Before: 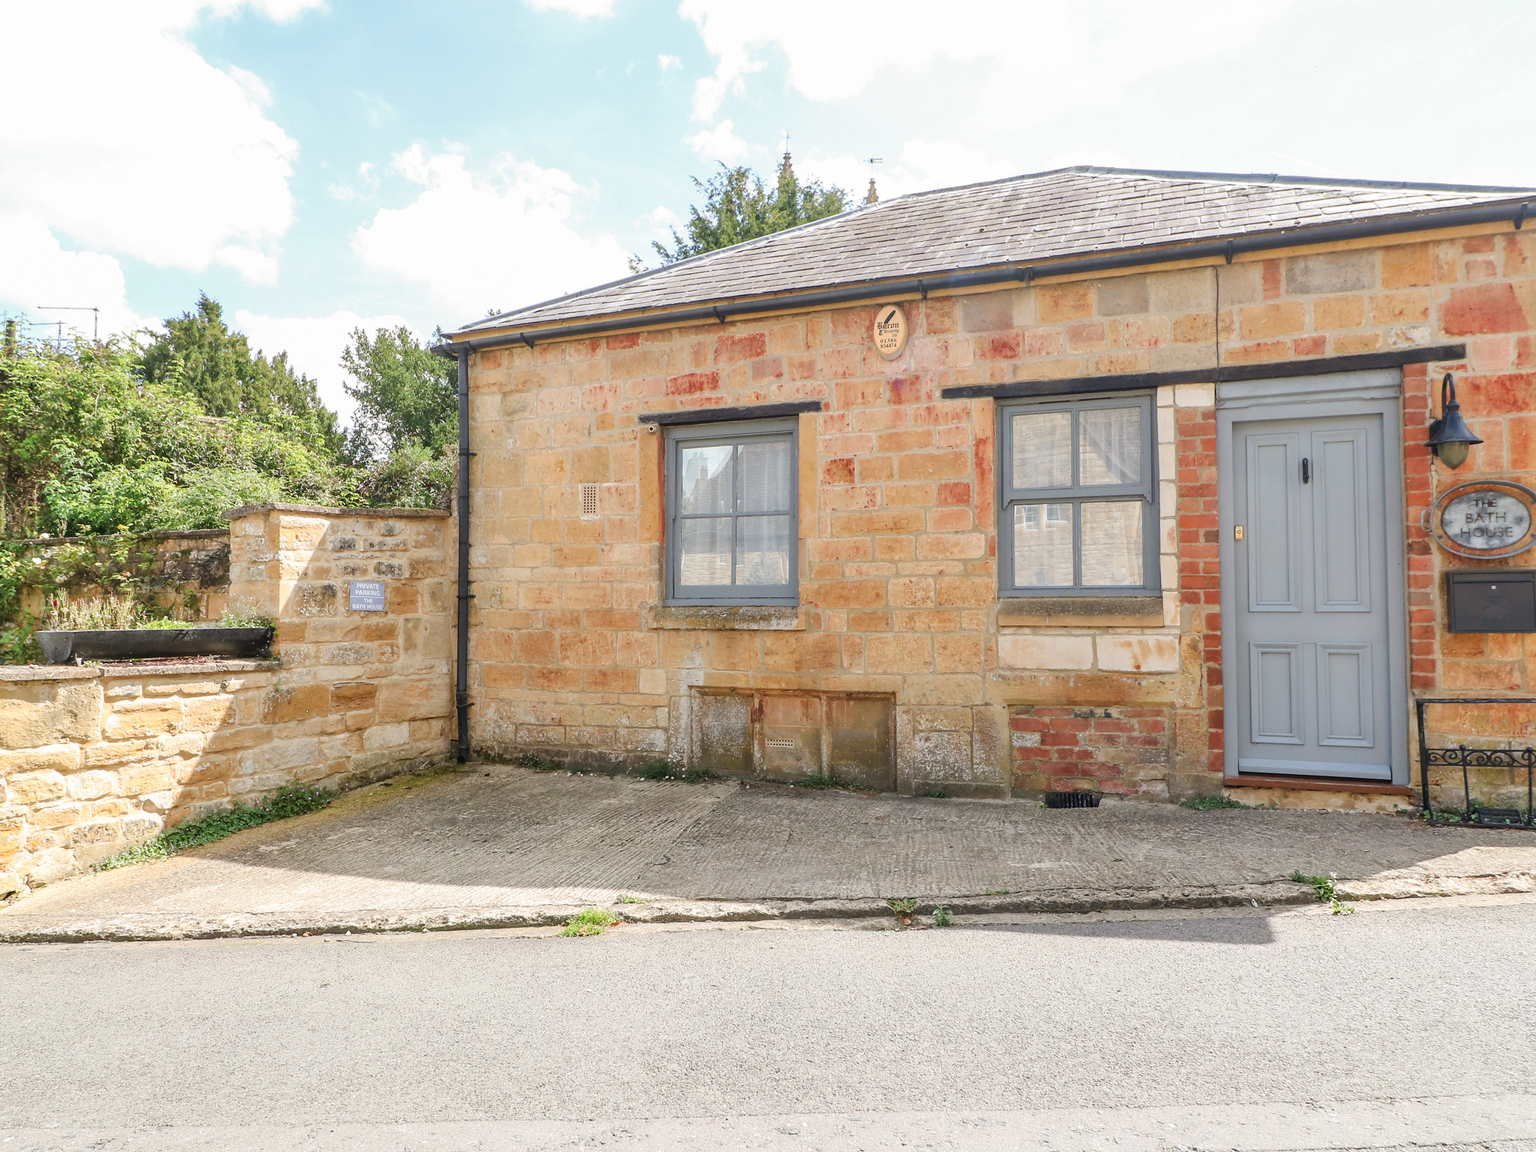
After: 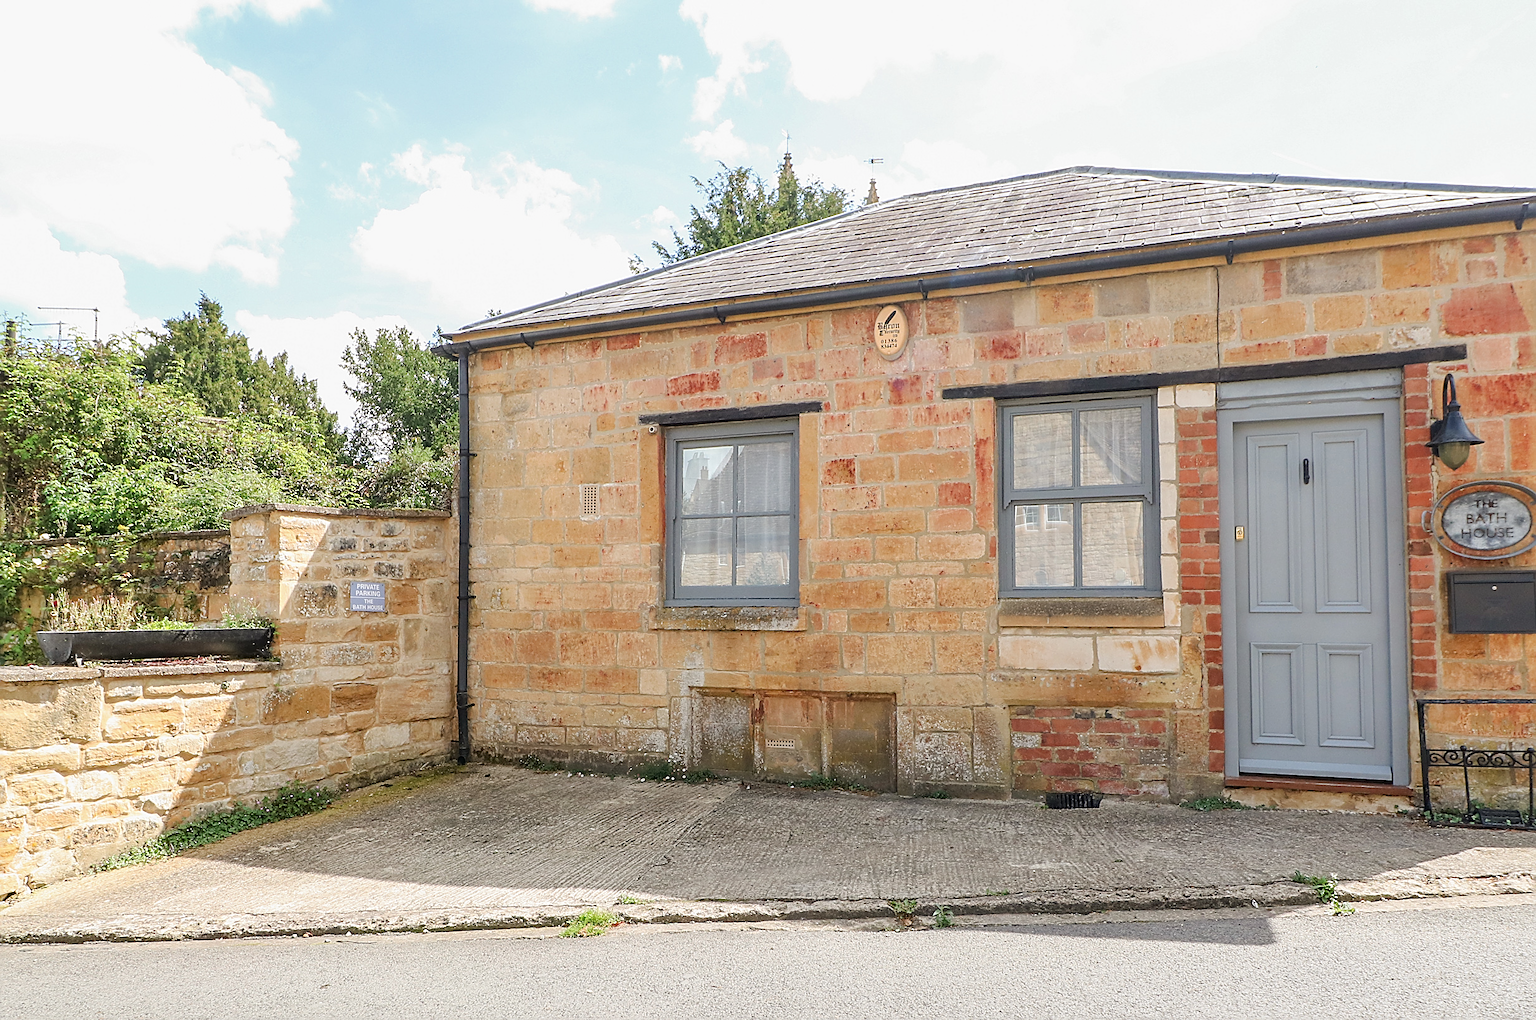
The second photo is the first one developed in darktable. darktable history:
sharpen: amount 0.753
exposure: exposure -0.071 EV, compensate highlight preservation false
crop and rotate: top 0%, bottom 11.41%
